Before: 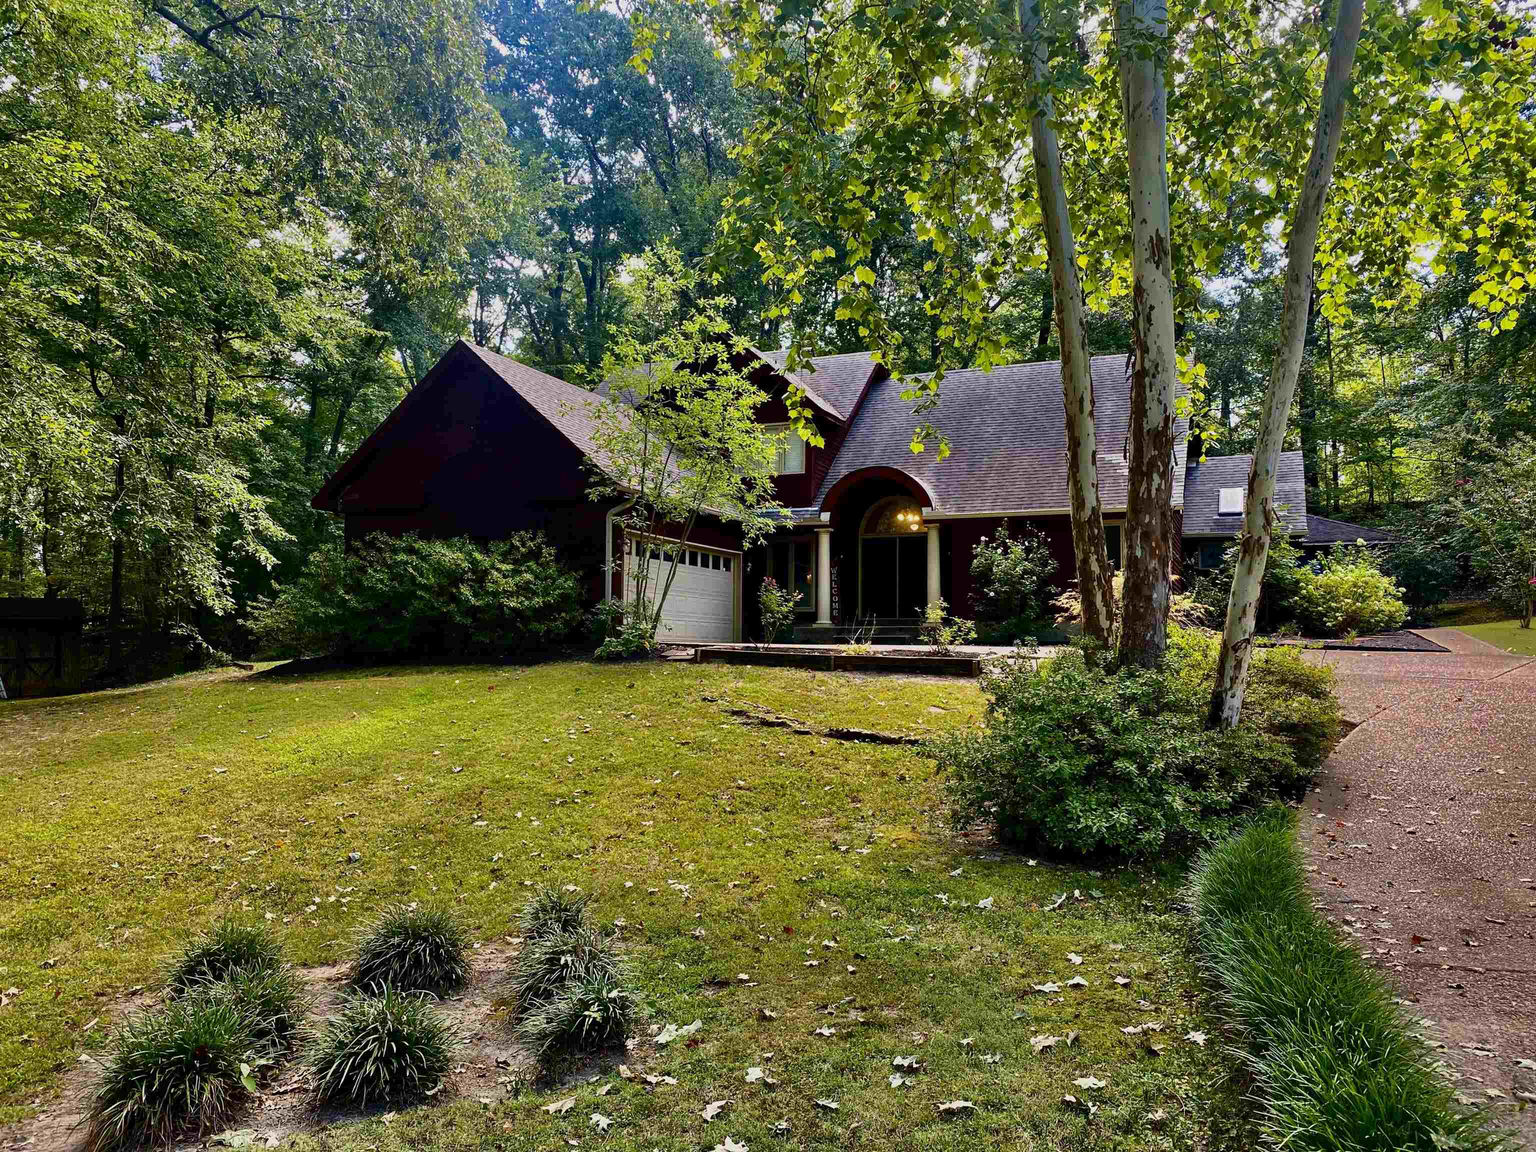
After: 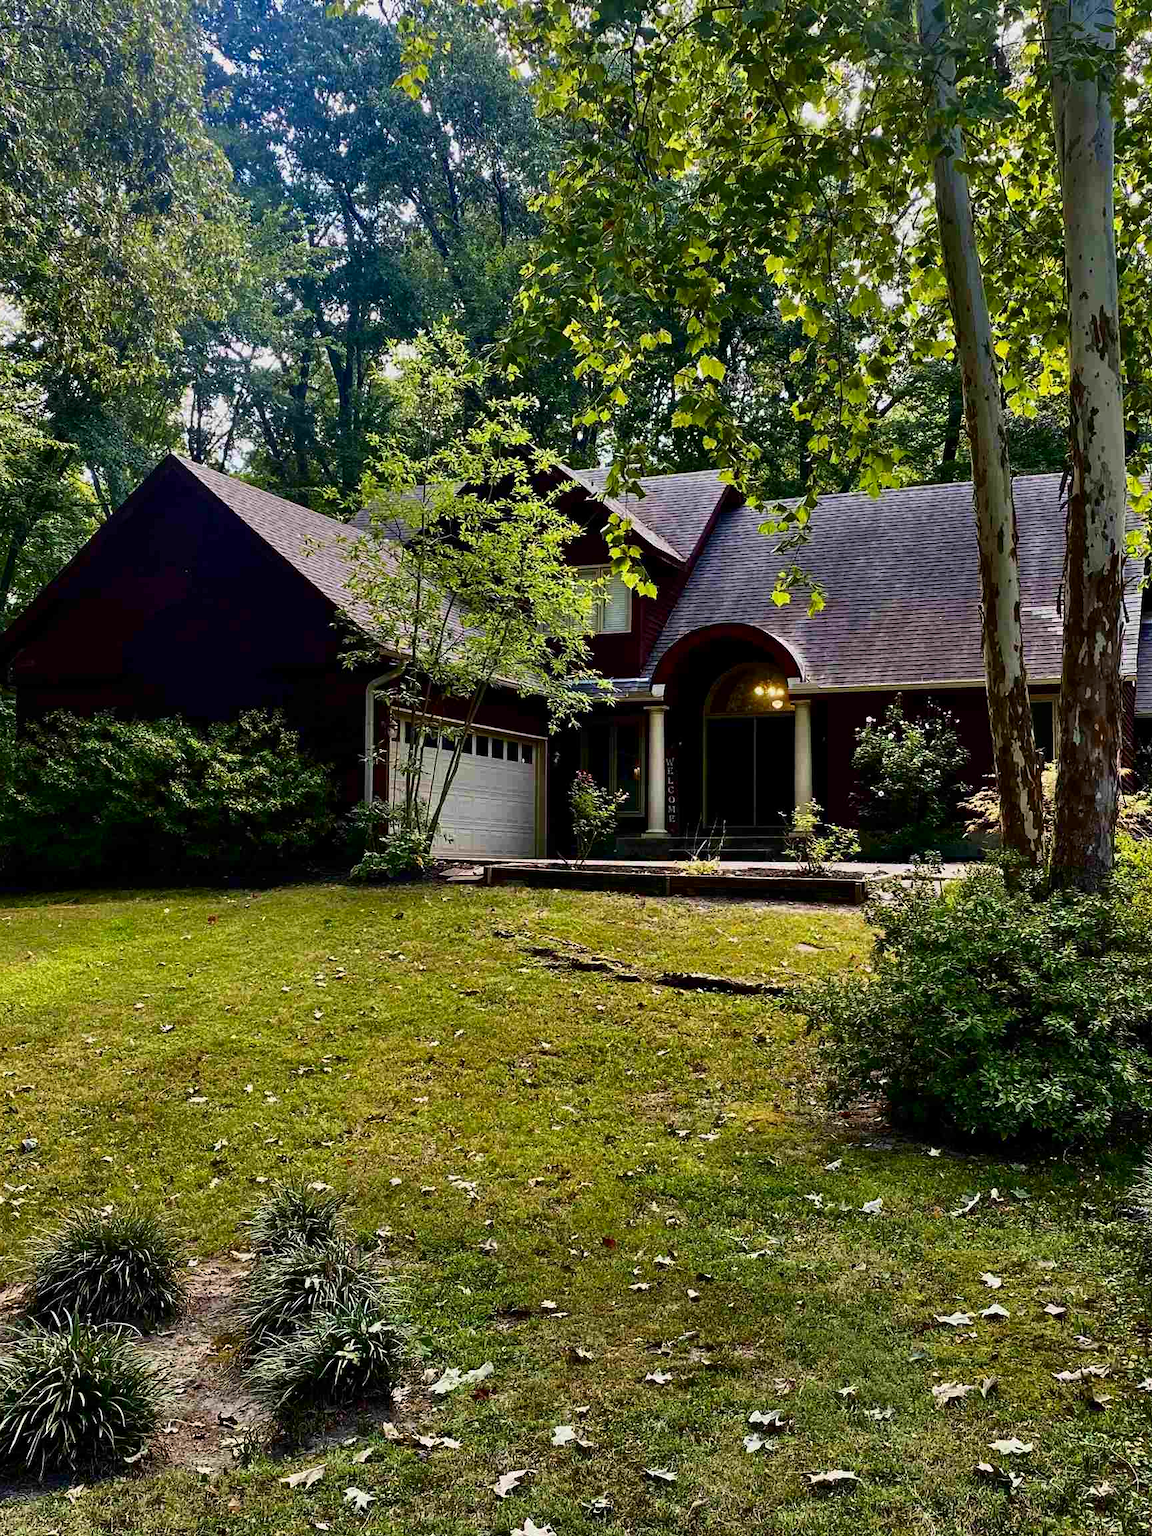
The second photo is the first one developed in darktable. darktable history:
color balance rgb: shadows lift › luminance -10%, highlights gain › luminance 10%, saturation formula JzAzBz (2021)
contrast brightness saturation: brightness -0.09
crop: left 21.674%, right 22.086%
